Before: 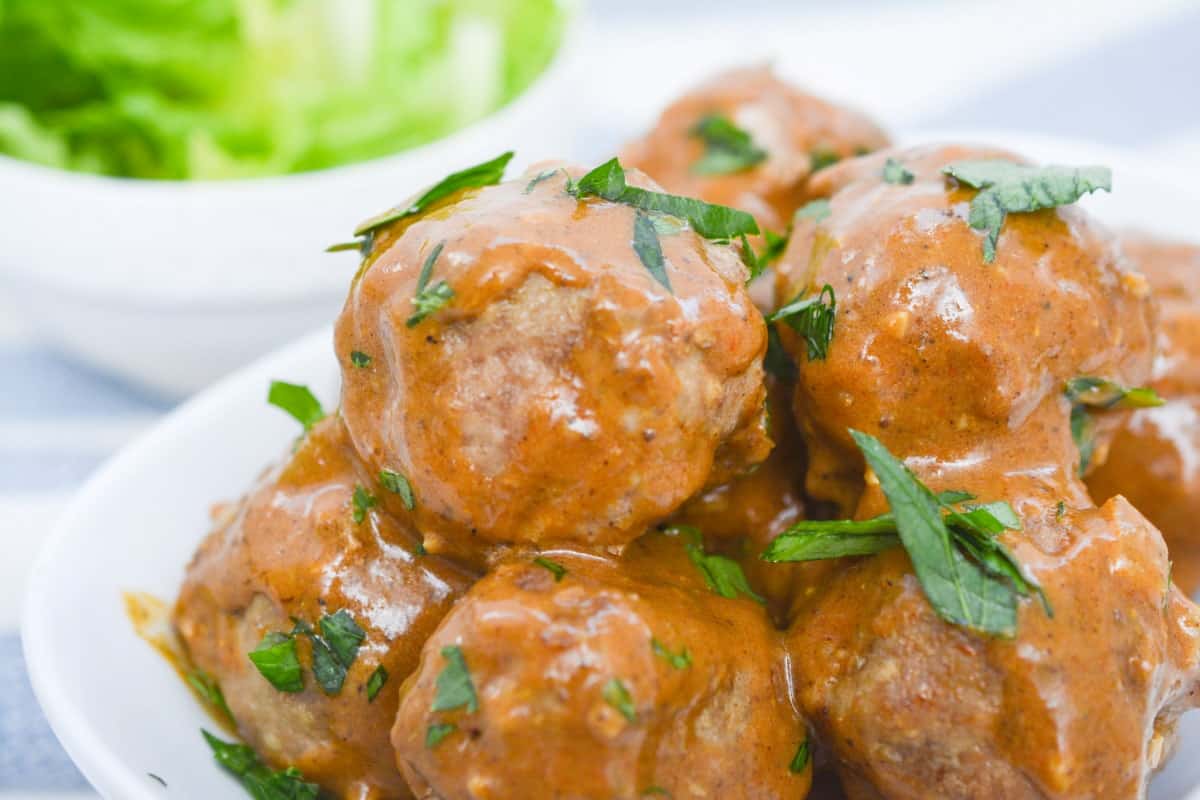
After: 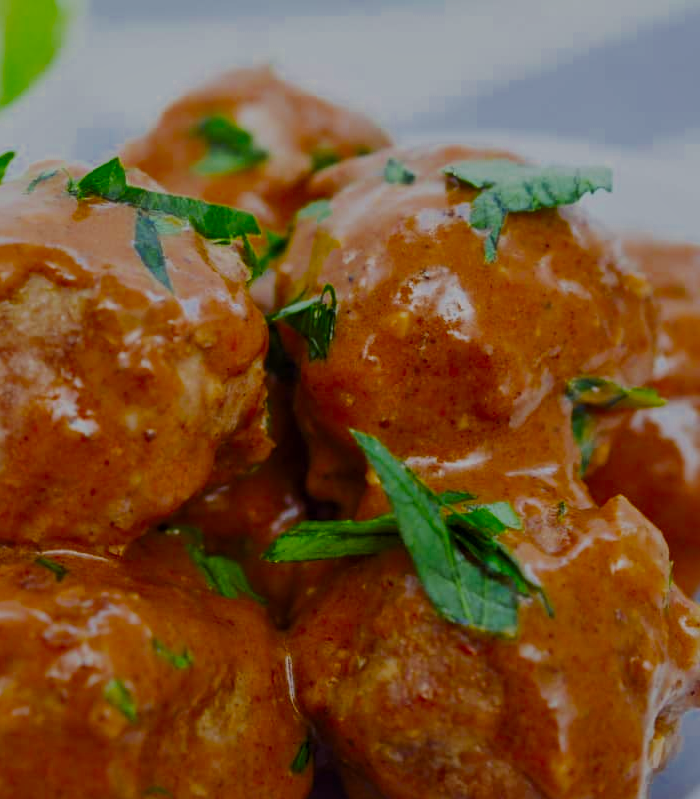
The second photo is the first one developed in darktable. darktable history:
contrast brightness saturation: contrast 0.216, brightness -0.183, saturation 0.243
color balance rgb: shadows lift › chroma 6.305%, shadows lift › hue 303.36°, power › chroma 0.485%, power › hue 215.04°, perceptual saturation grading › global saturation 29.625%, global vibrance 20%
crop: left 41.599%
filmic rgb: middle gray luminance 3.34%, black relative exposure -6.02 EV, white relative exposure 6.37 EV, dynamic range scaling 22.37%, target black luminance 0%, hardness 2.3, latitude 46.04%, contrast 0.776, highlights saturation mix 99.37%, shadows ↔ highlights balance 0.208%
tone equalizer: edges refinement/feathering 500, mask exposure compensation -1.57 EV, preserve details no
local contrast: mode bilateral grid, contrast 21, coarseness 50, detail 119%, midtone range 0.2
exposure: black level correction -0.015, exposure -0.506 EV, compensate highlight preservation false
